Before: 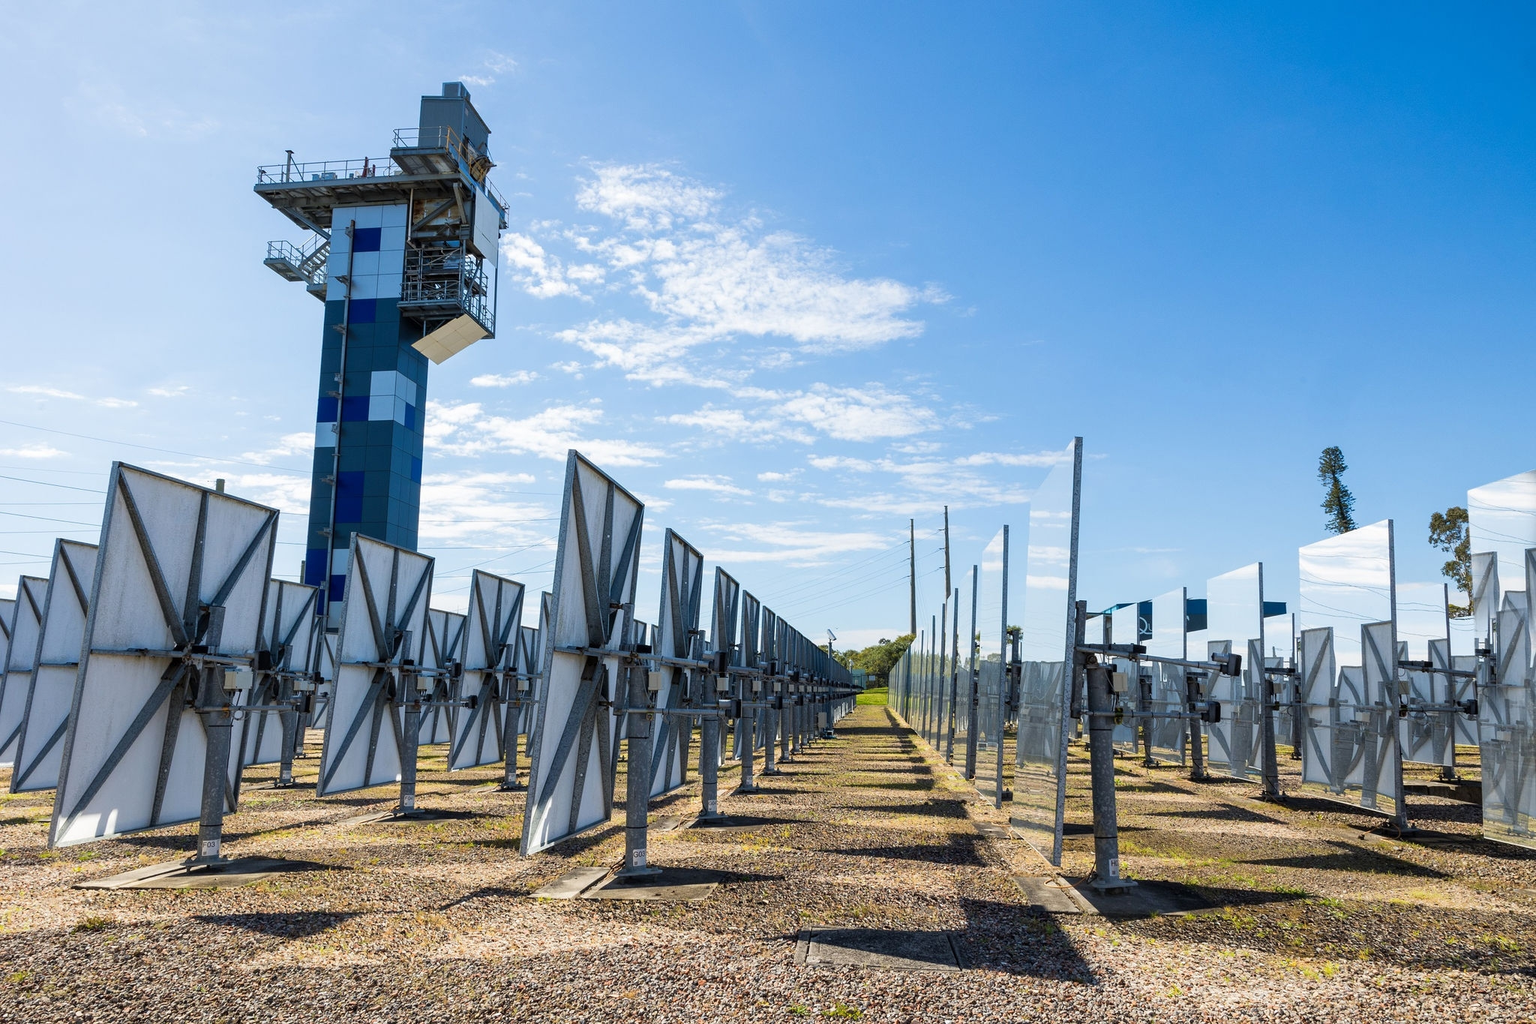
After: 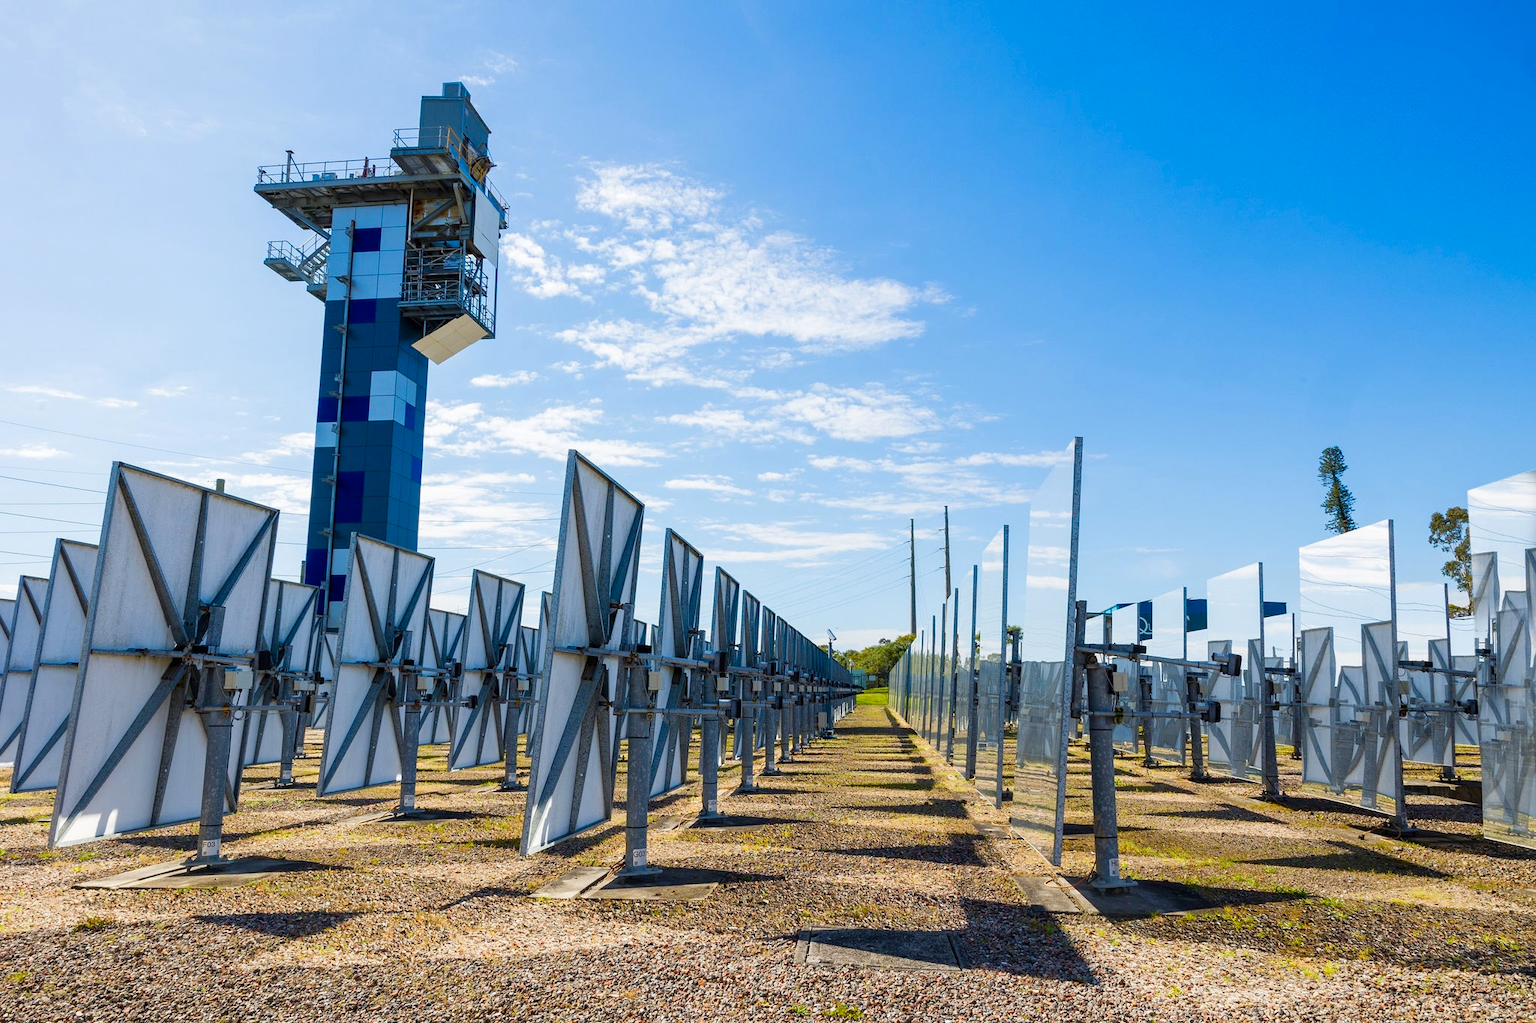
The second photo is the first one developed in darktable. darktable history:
color balance rgb: perceptual saturation grading › global saturation 34.77%, perceptual saturation grading › highlights -29.98%, perceptual saturation grading › shadows 35.74%, perceptual brilliance grading › global brilliance 2.743%, perceptual brilliance grading › highlights -3.147%, perceptual brilliance grading › shadows 3.791%
